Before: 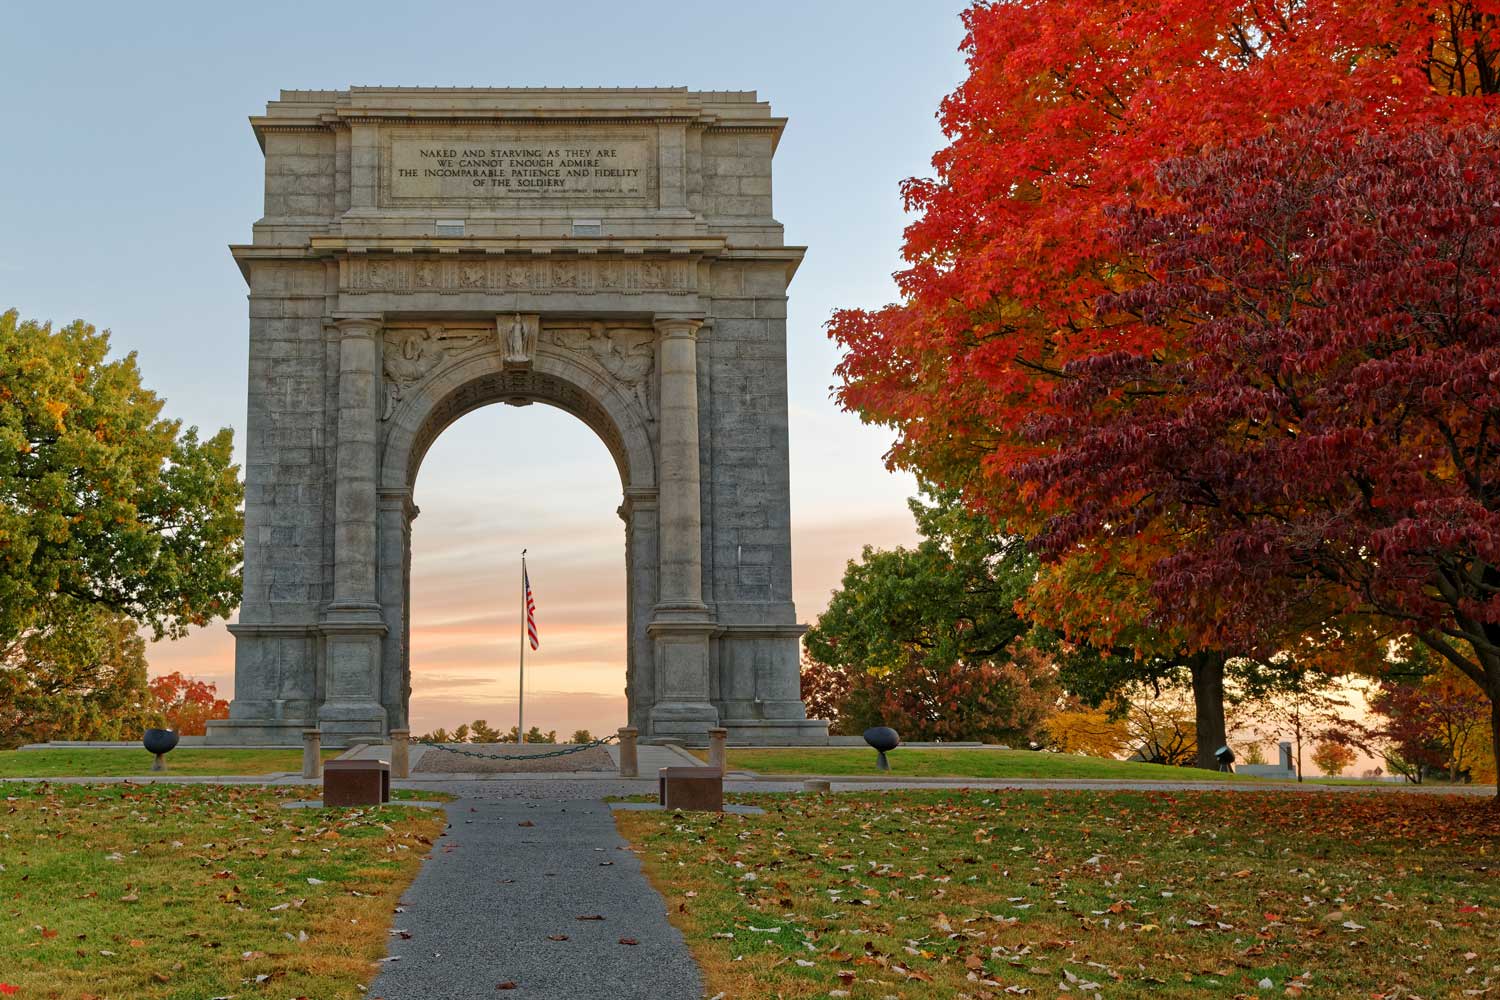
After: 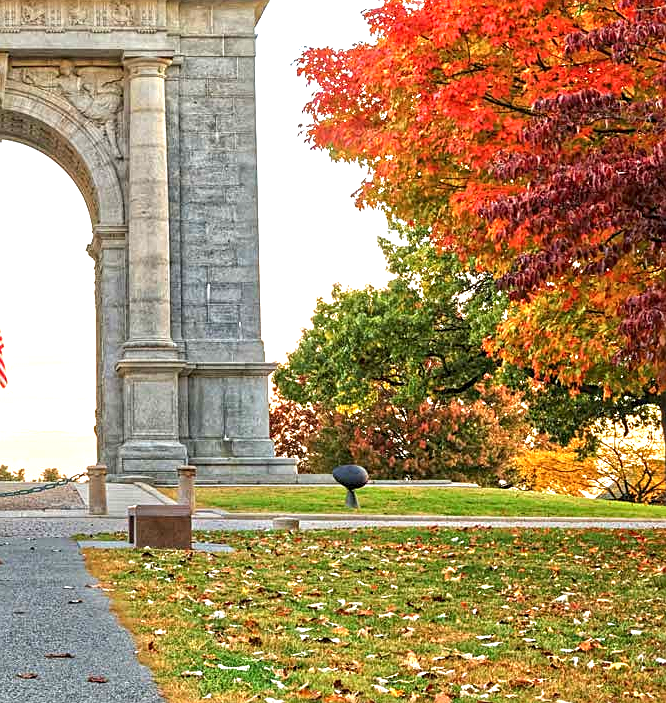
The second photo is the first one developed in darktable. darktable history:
crop: left 35.432%, top 26.233%, right 20.145%, bottom 3.432%
exposure: black level correction 0, exposure 1.5 EV, compensate highlight preservation false
sharpen: on, module defaults
local contrast: detail 130%
